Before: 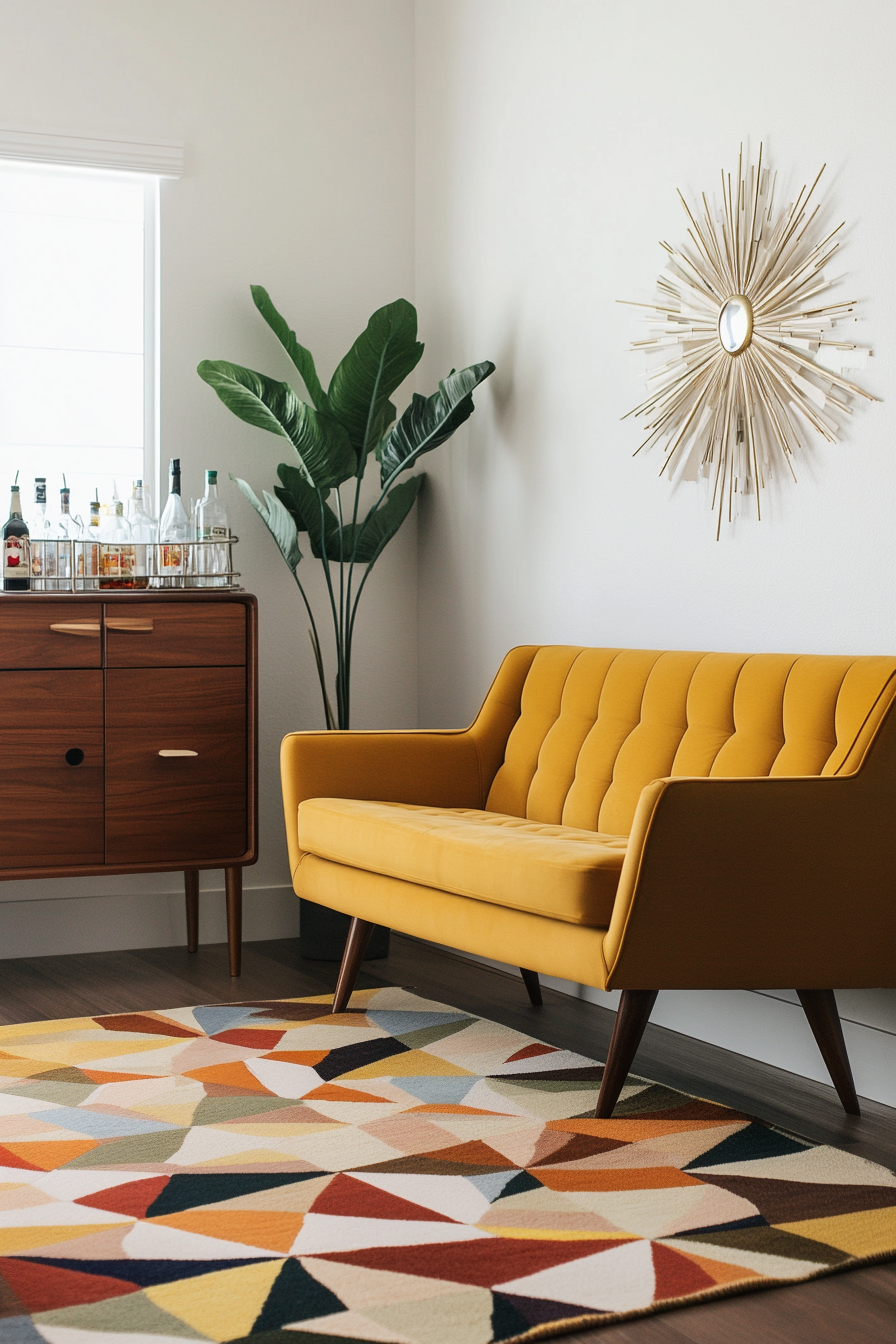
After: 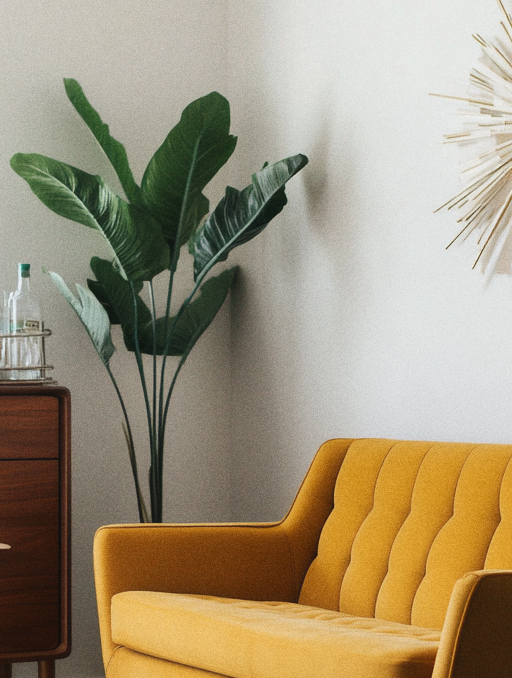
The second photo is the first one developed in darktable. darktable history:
contrast equalizer: octaves 7, y [[0.502, 0.505, 0.512, 0.529, 0.564, 0.588], [0.5 ×6], [0.502, 0.505, 0.512, 0.529, 0.564, 0.588], [0, 0.001, 0.001, 0.004, 0.008, 0.011], [0, 0.001, 0.001, 0.004, 0.008, 0.011]], mix -1
grain: on, module defaults
crop: left 20.932%, top 15.471%, right 21.848%, bottom 34.081%
